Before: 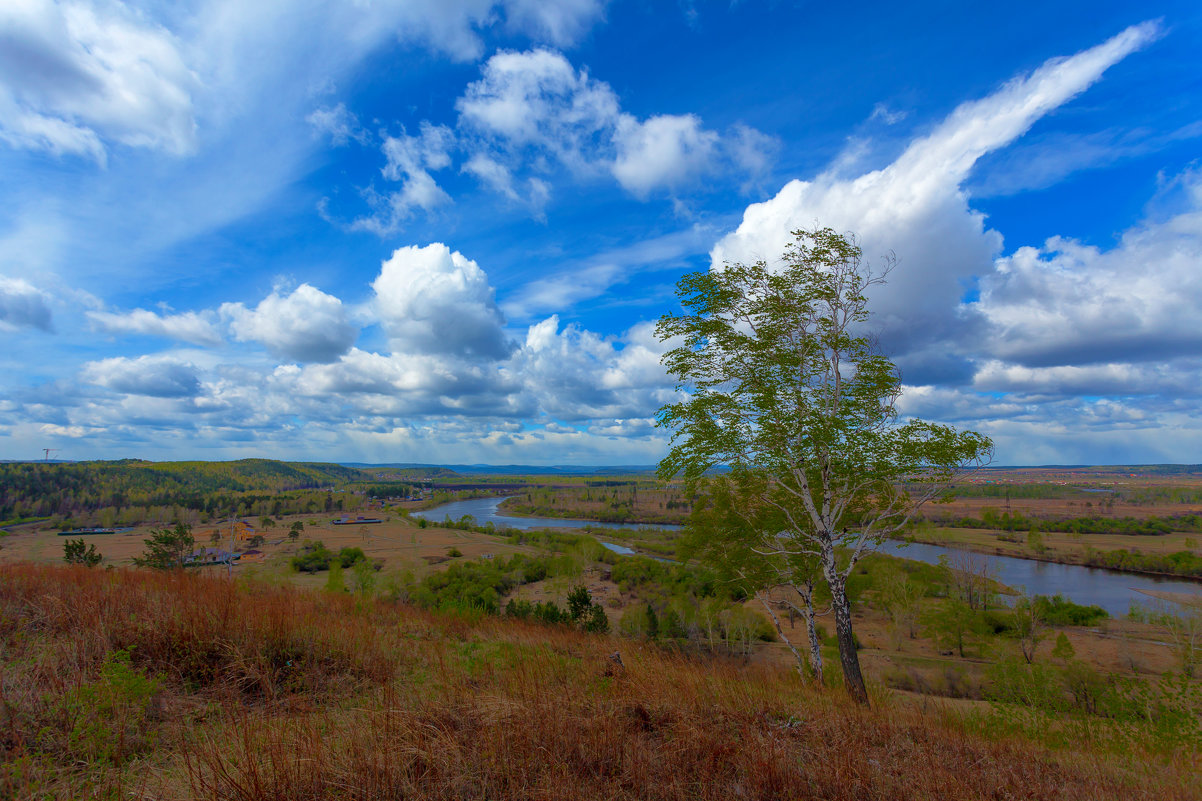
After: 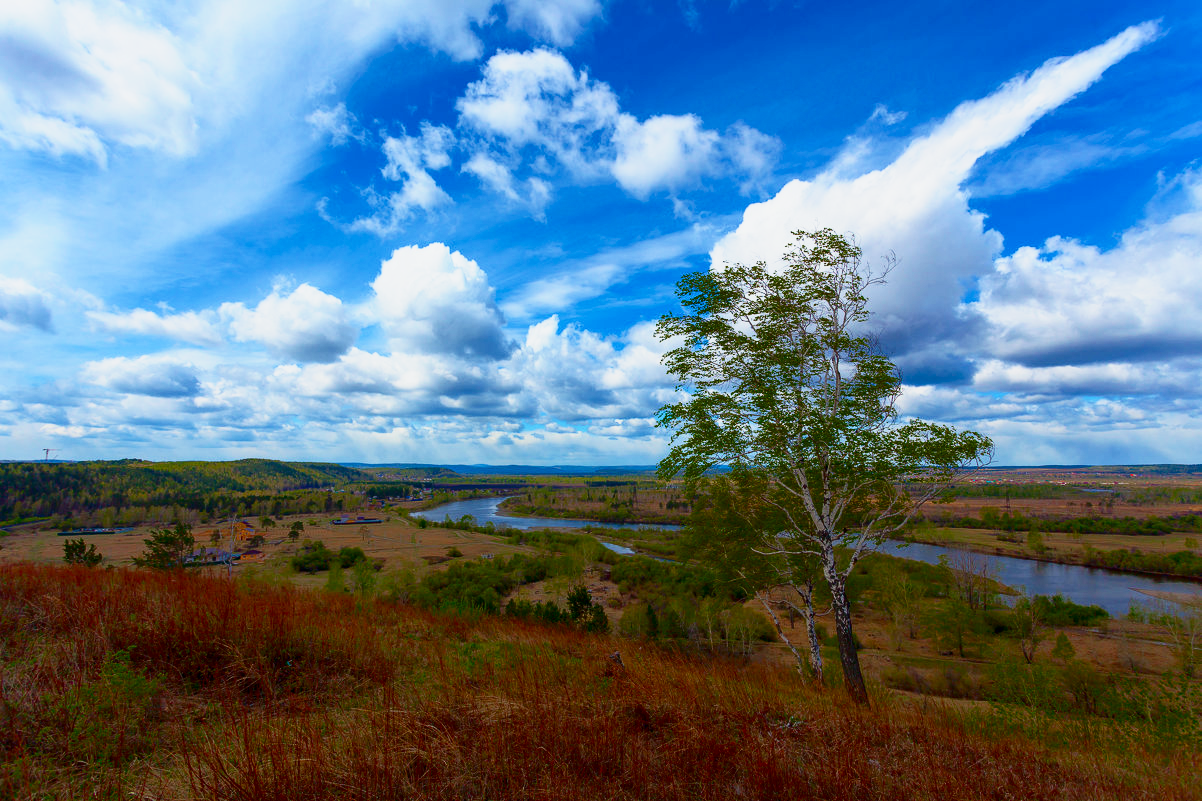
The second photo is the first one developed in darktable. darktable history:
contrast brightness saturation: contrast 0.213, brightness -0.111, saturation 0.211
base curve: curves: ch0 [(0, 0) (0.088, 0.125) (0.176, 0.251) (0.354, 0.501) (0.613, 0.749) (1, 0.877)], preserve colors none
color balance rgb: linear chroma grading › shadows -2.151%, linear chroma grading › highlights -14.776%, linear chroma grading › global chroma -9.725%, linear chroma grading › mid-tones -10.261%, perceptual saturation grading › global saturation 19.941%
